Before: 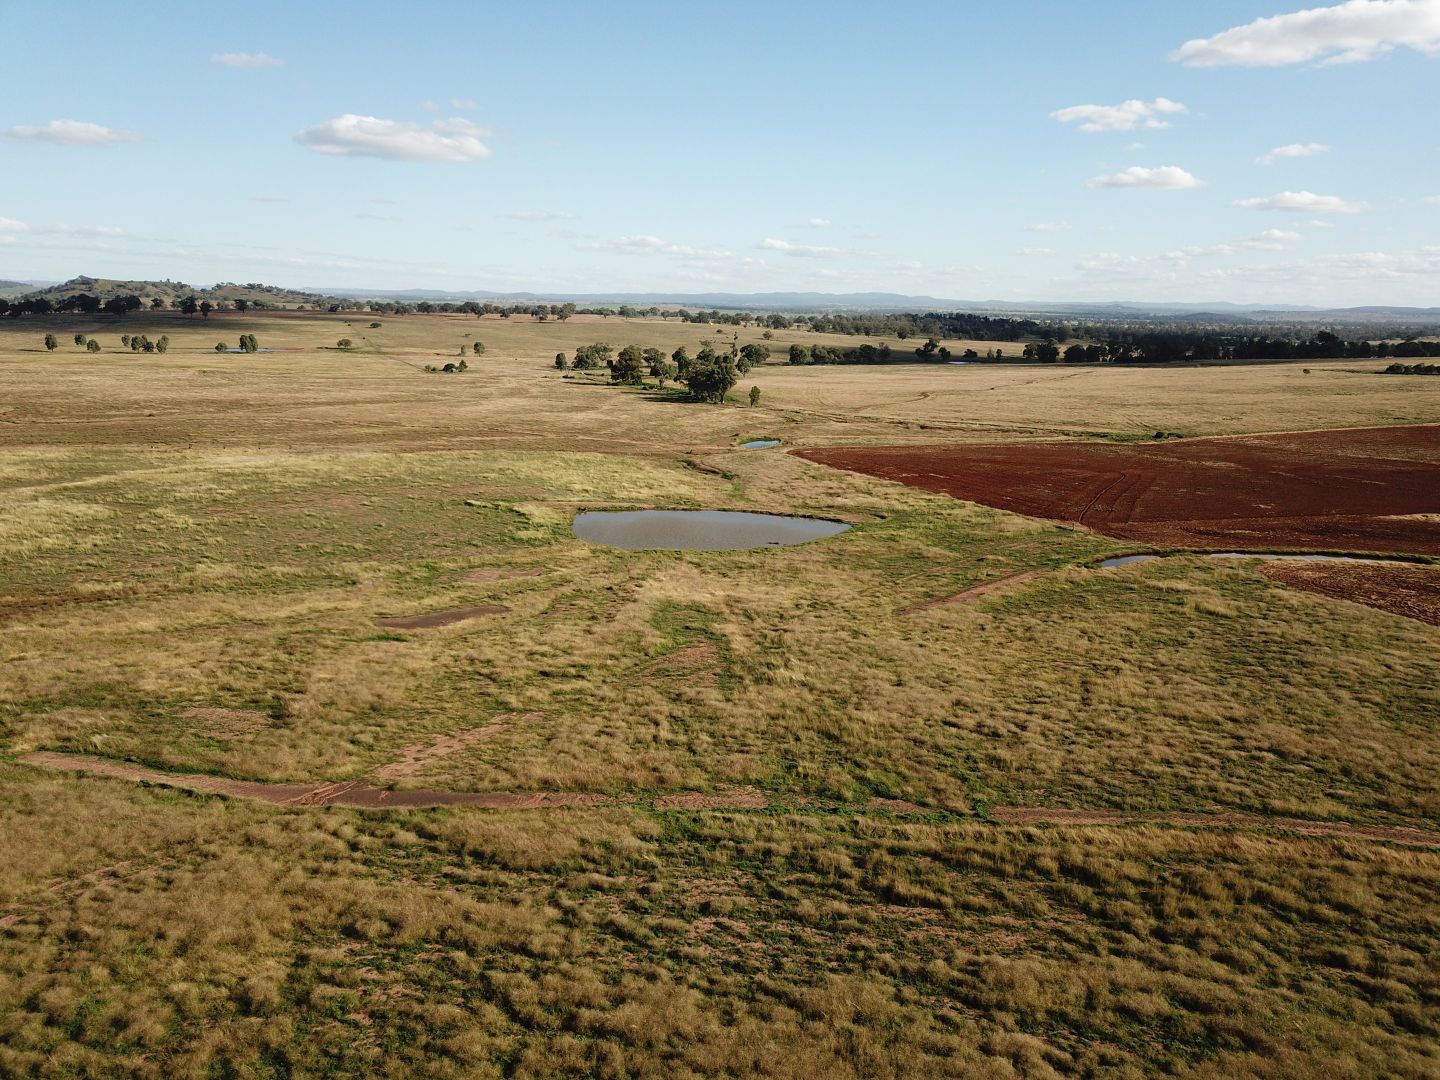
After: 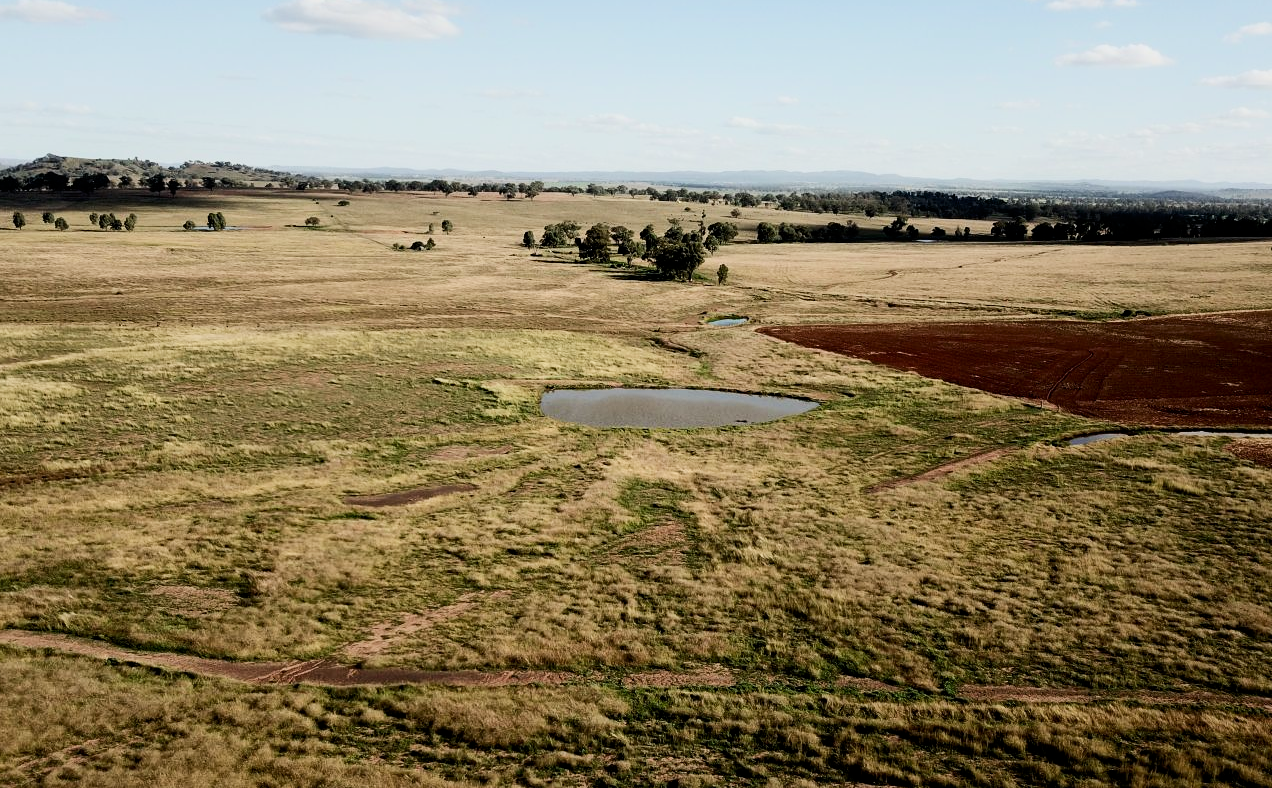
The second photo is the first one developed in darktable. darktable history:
tone equalizer: edges refinement/feathering 500, mask exposure compensation -1.57 EV, preserve details no
filmic rgb: black relative exposure -7.59 EV, white relative exposure 4.6 EV, target black luminance 0%, hardness 3.52, latitude 50.27%, contrast 1.038, highlights saturation mix 9.71%, shadows ↔ highlights balance -0.208%
contrast brightness saturation: contrast 0.277
crop and rotate: left 2.275%, top 11.299%, right 9.378%, bottom 15.68%
